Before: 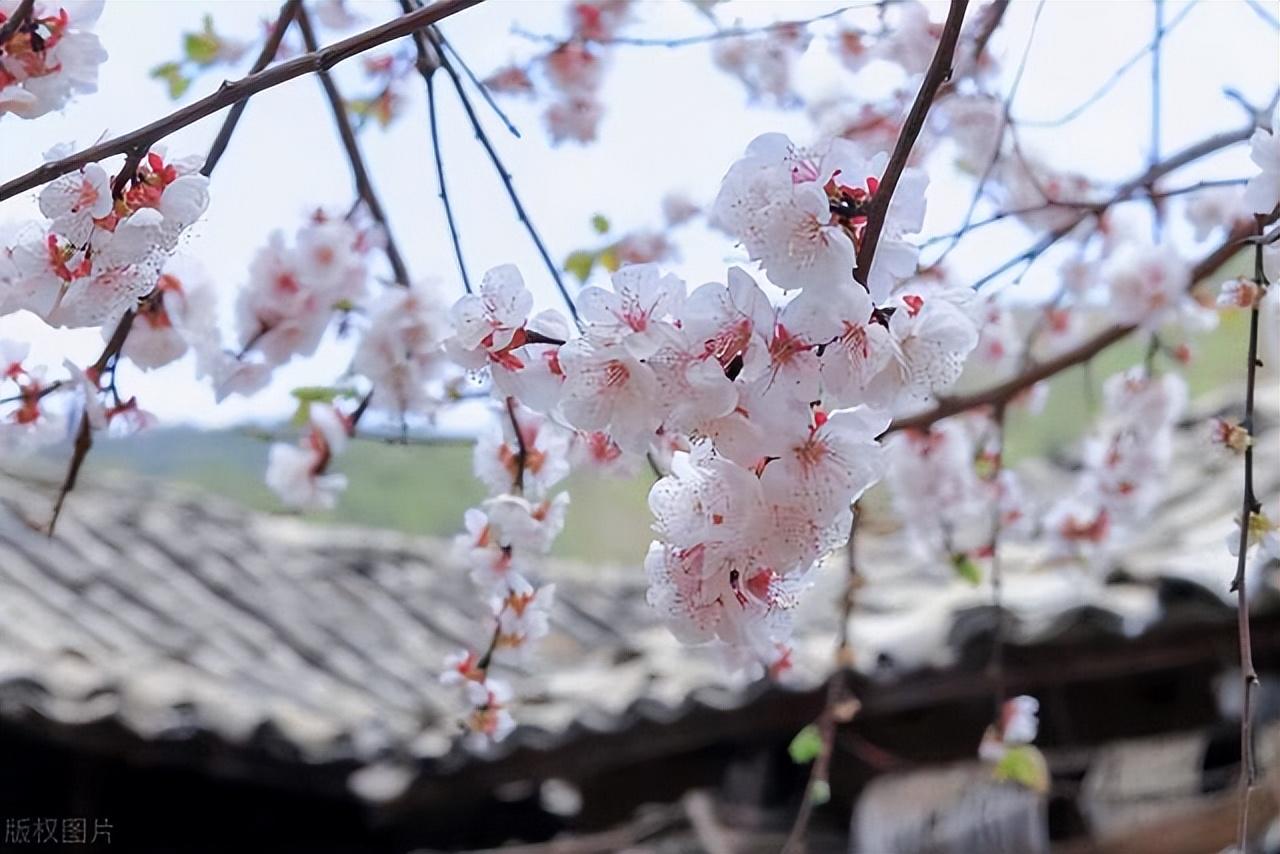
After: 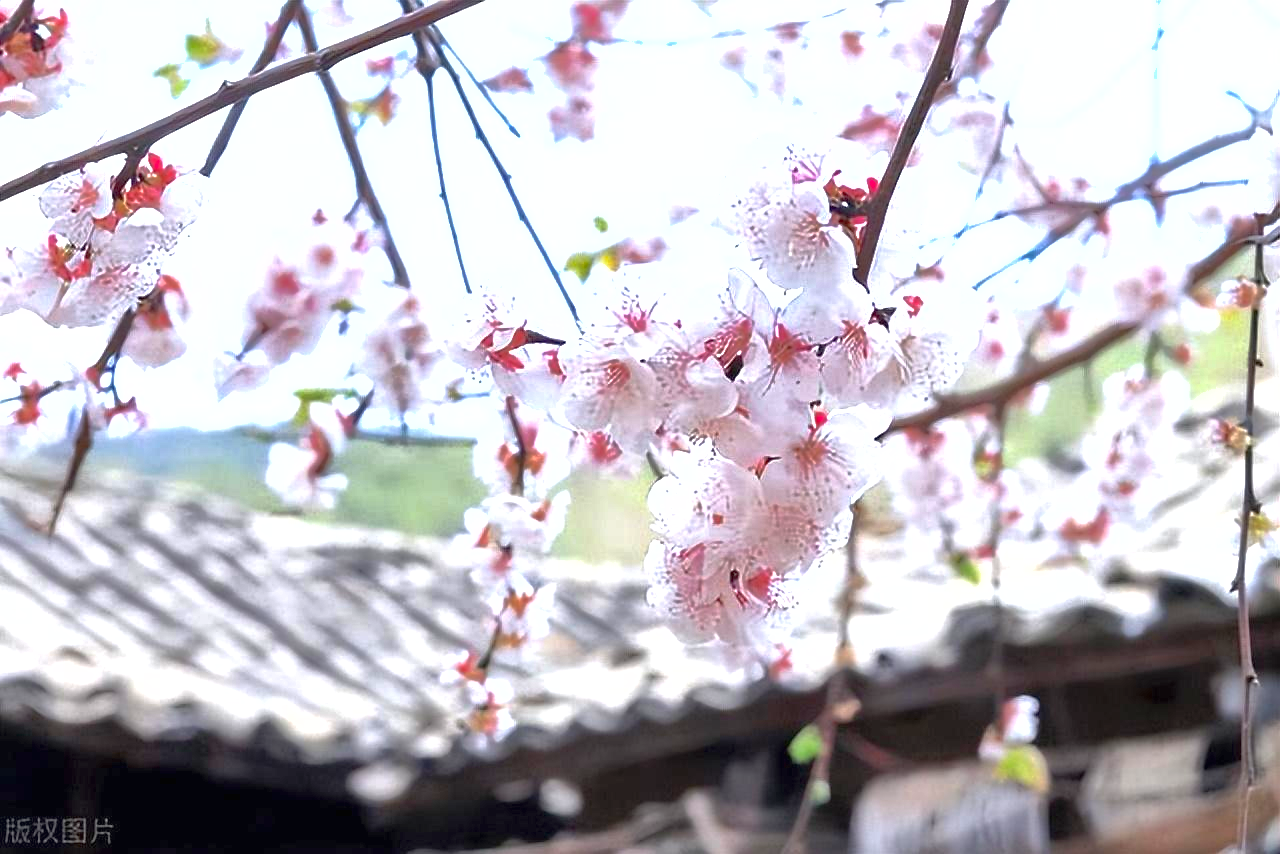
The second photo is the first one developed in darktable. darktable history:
shadows and highlights: on, module defaults
exposure: black level correction 0, exposure 1.1 EV, compensate highlight preservation false
